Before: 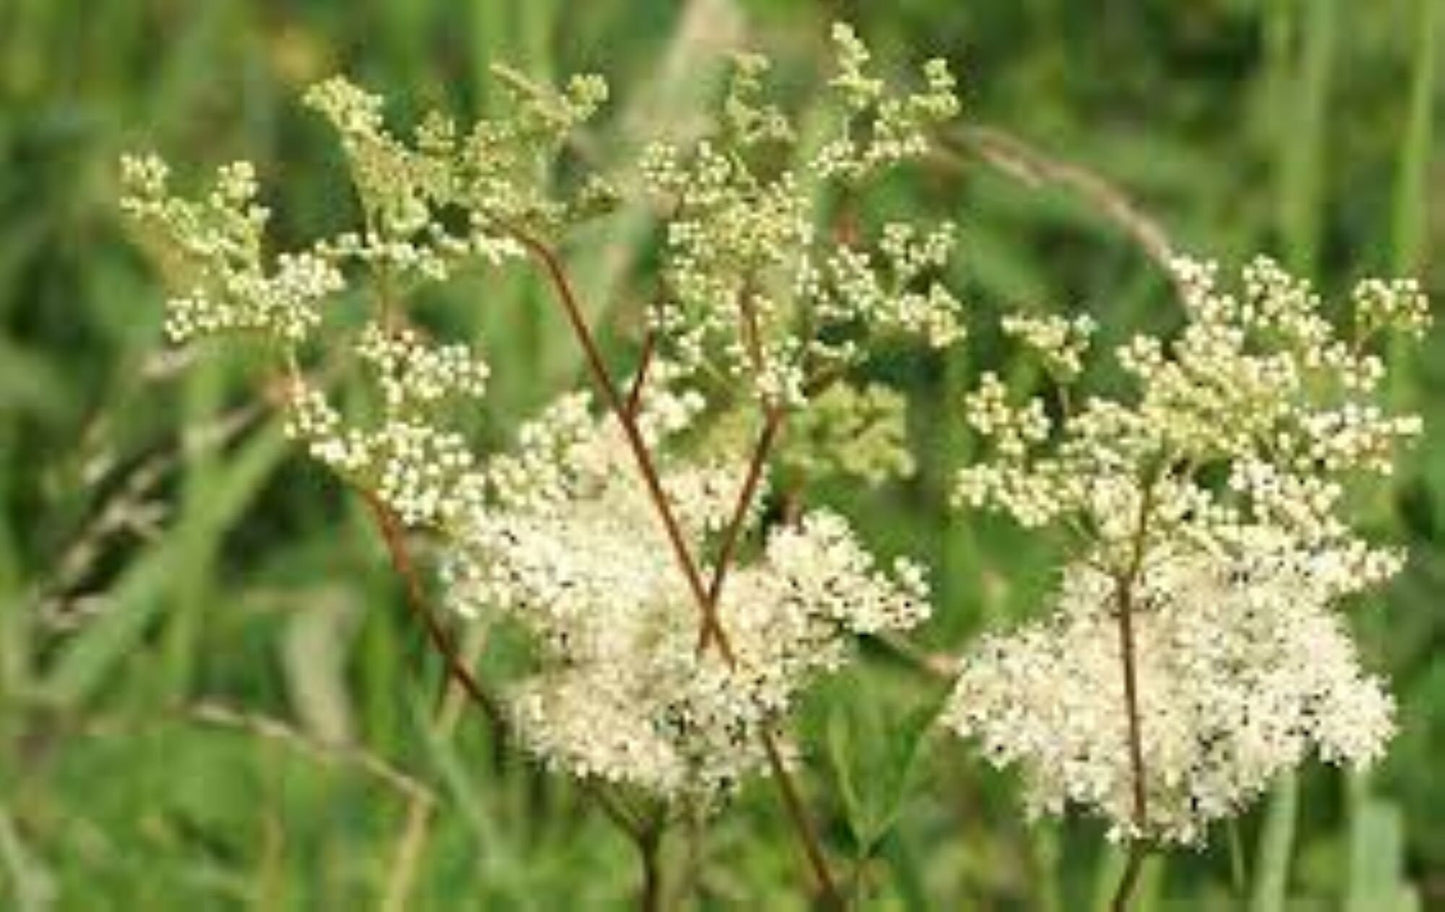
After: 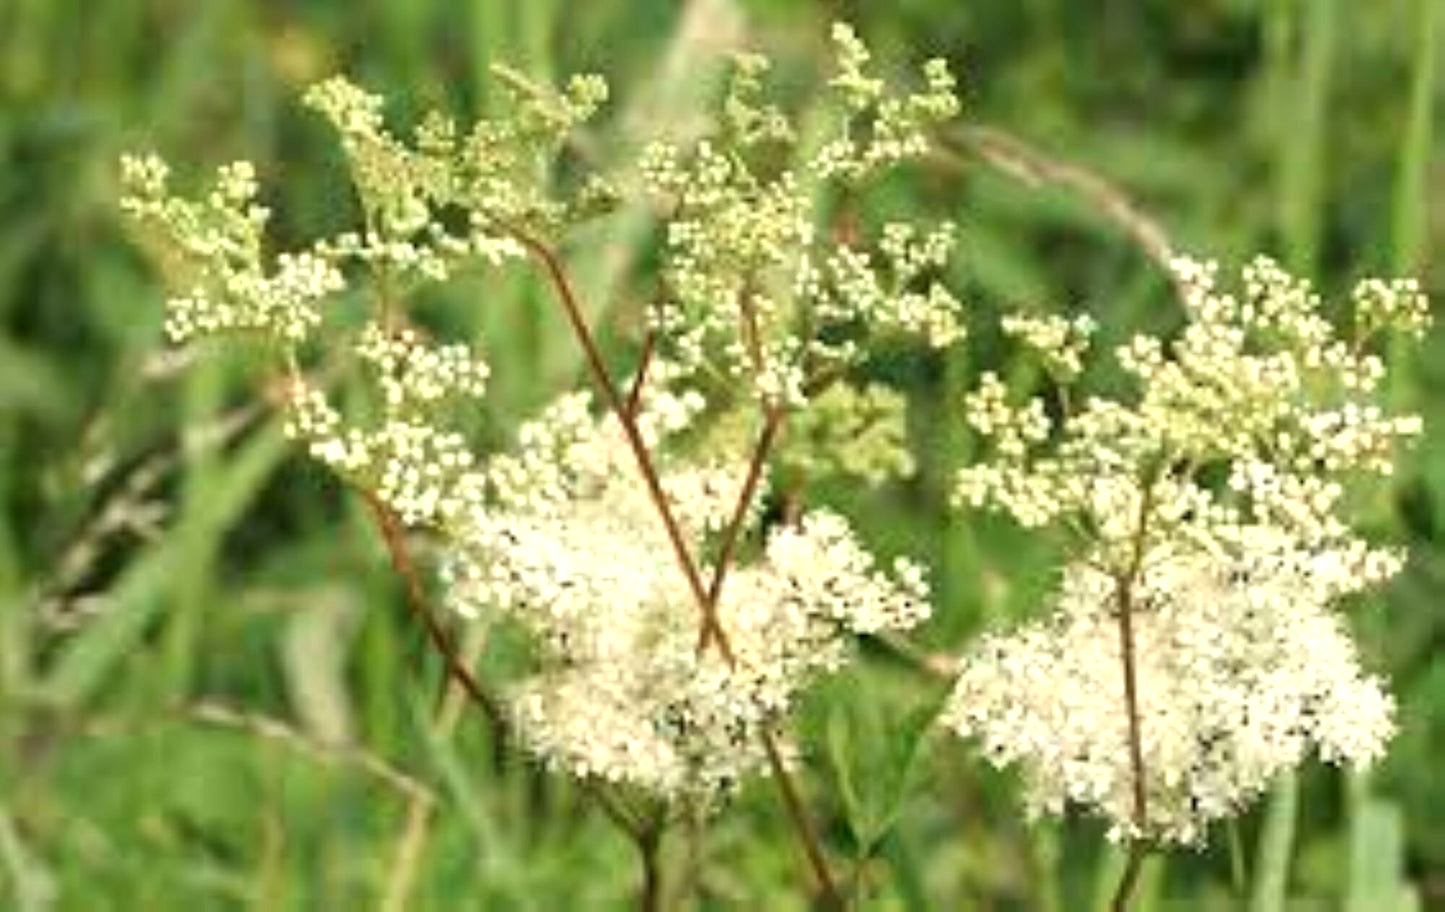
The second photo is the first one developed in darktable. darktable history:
tone equalizer: -8 EV -0.402 EV, -7 EV -0.402 EV, -6 EV -0.365 EV, -5 EV -0.219 EV, -3 EV 0.219 EV, -2 EV 0.33 EV, -1 EV 0.388 EV, +0 EV 0.418 EV
